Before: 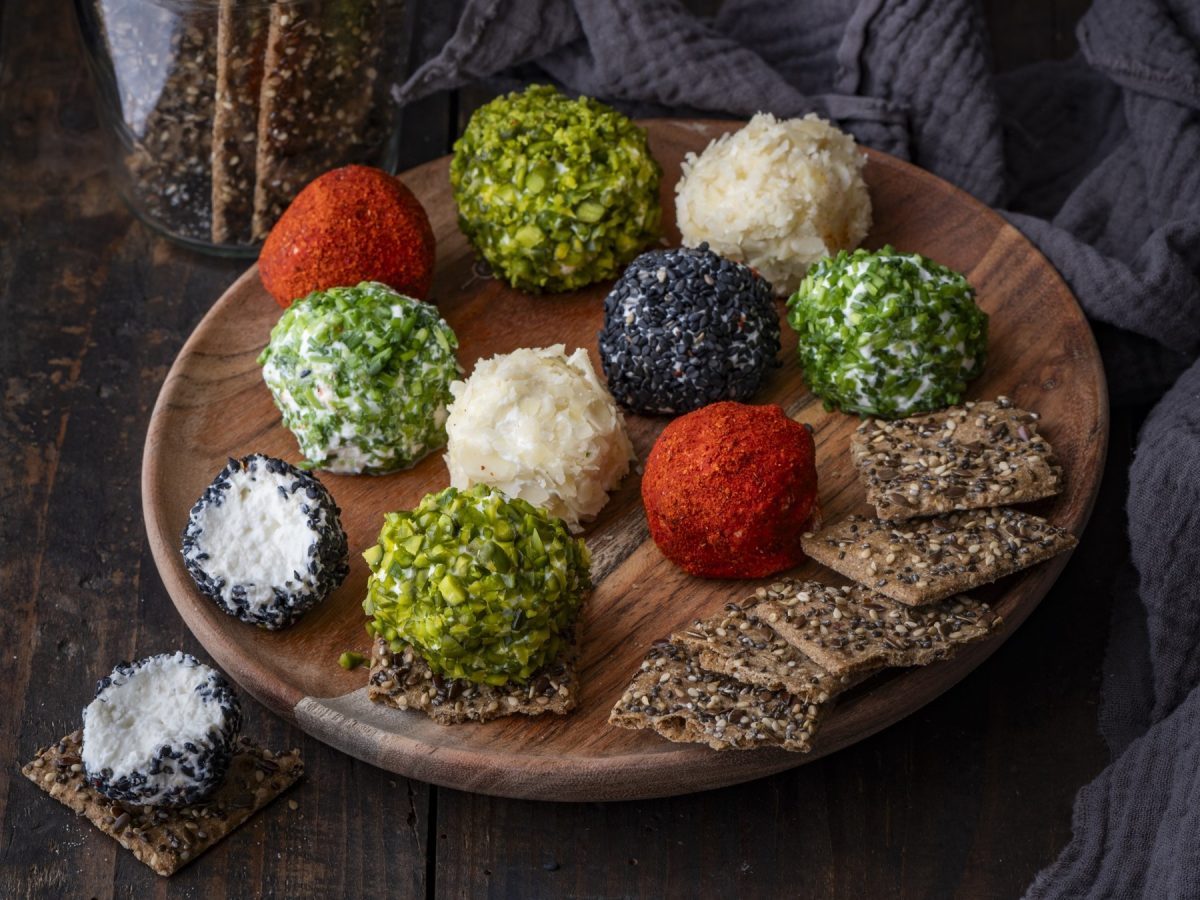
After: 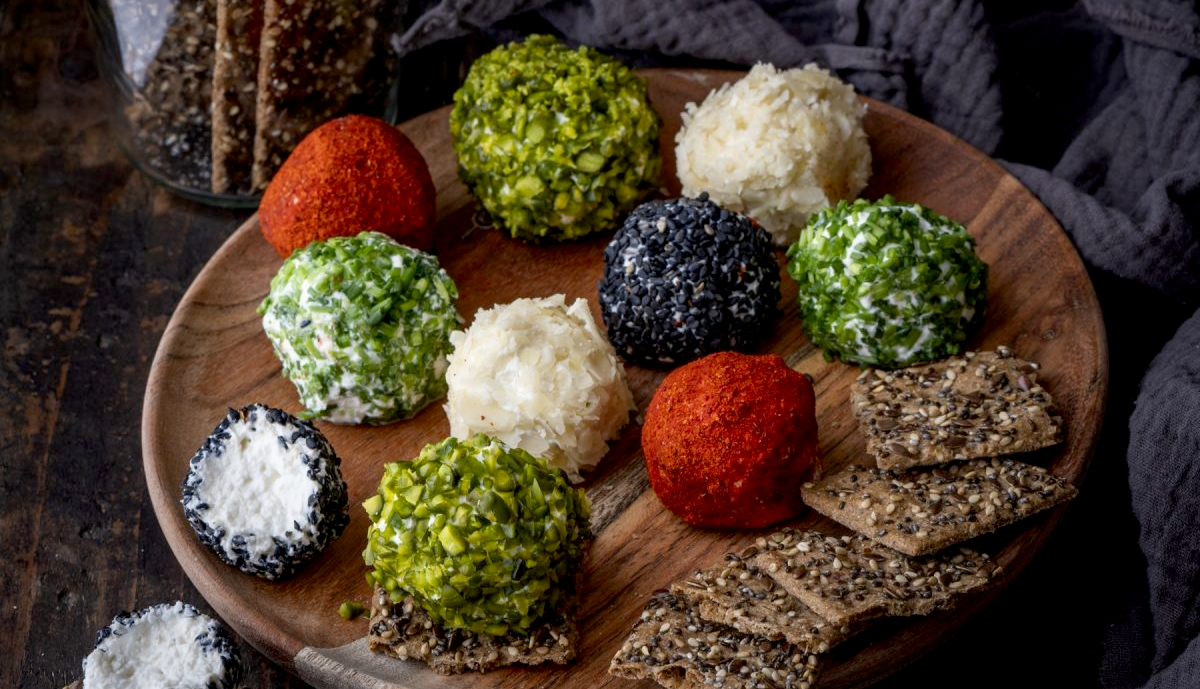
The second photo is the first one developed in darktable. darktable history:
crop: top 5.594%, bottom 17.751%
exposure: black level correction 0.009, compensate highlight preservation false
shadows and highlights: shadows -1.57, highlights 38.38, highlights color adjustment 39.87%
